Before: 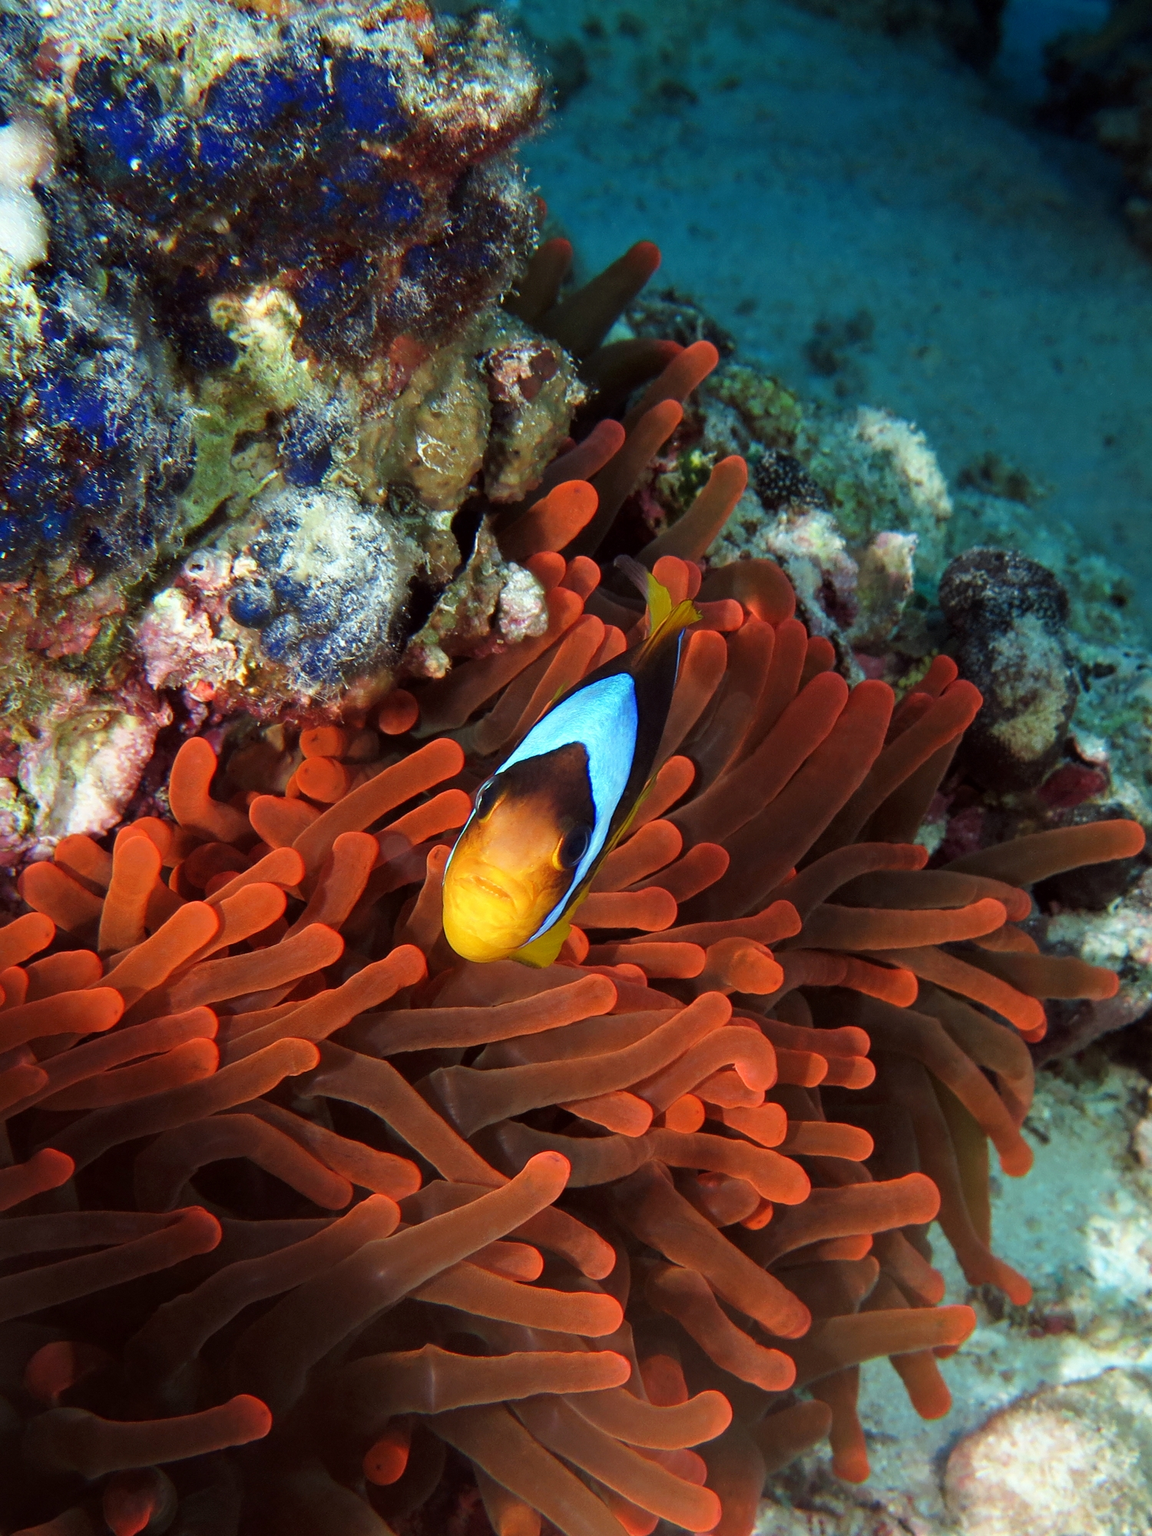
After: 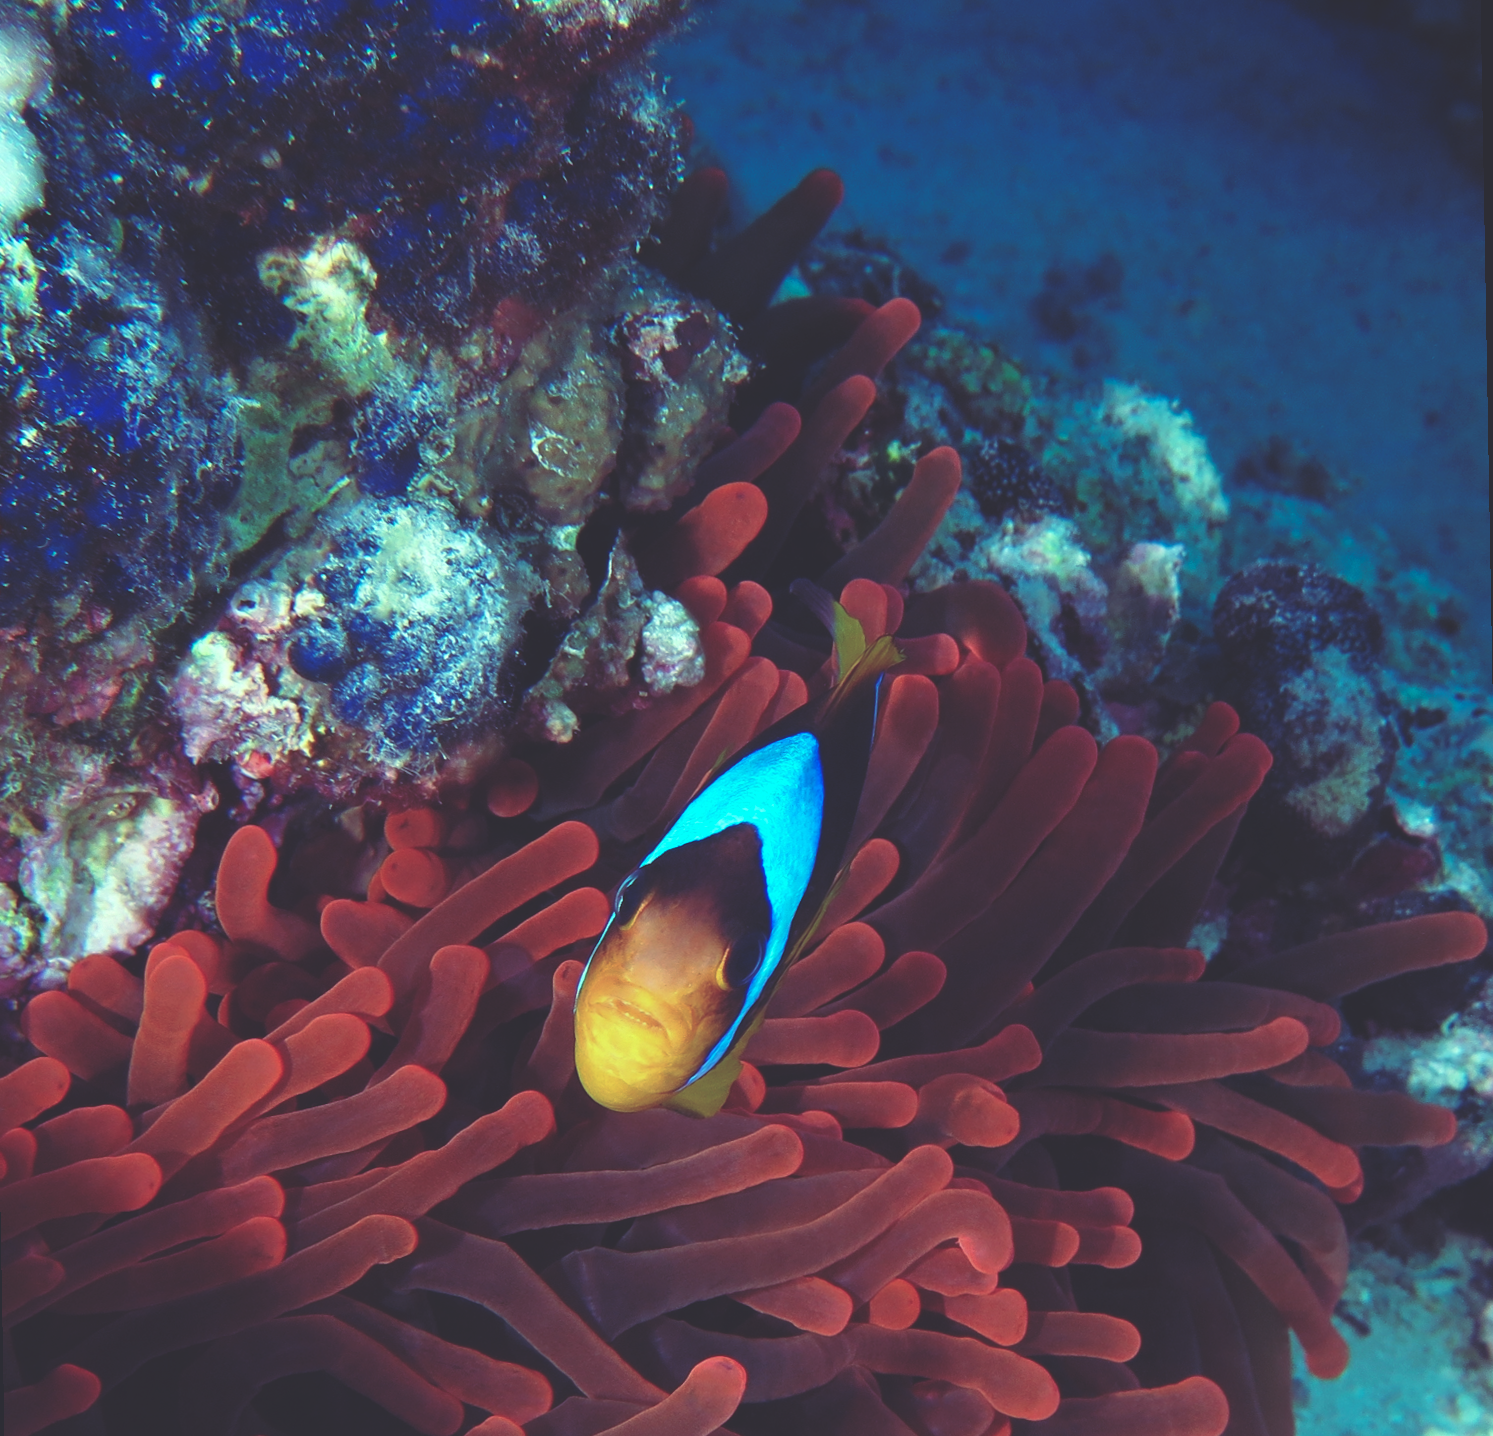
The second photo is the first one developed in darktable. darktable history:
exposure: exposure -0.021 EV, compensate highlight preservation false
rgb curve: curves: ch0 [(0, 0.186) (0.314, 0.284) (0.576, 0.466) (0.805, 0.691) (0.936, 0.886)]; ch1 [(0, 0.186) (0.314, 0.284) (0.581, 0.534) (0.771, 0.746) (0.936, 0.958)]; ch2 [(0, 0.216) (0.275, 0.39) (1, 1)], mode RGB, independent channels, compensate middle gray true, preserve colors none
crop: left 0.387%, top 5.469%, bottom 19.809%
rotate and perspective: rotation -1°, crop left 0.011, crop right 0.989, crop top 0.025, crop bottom 0.975
